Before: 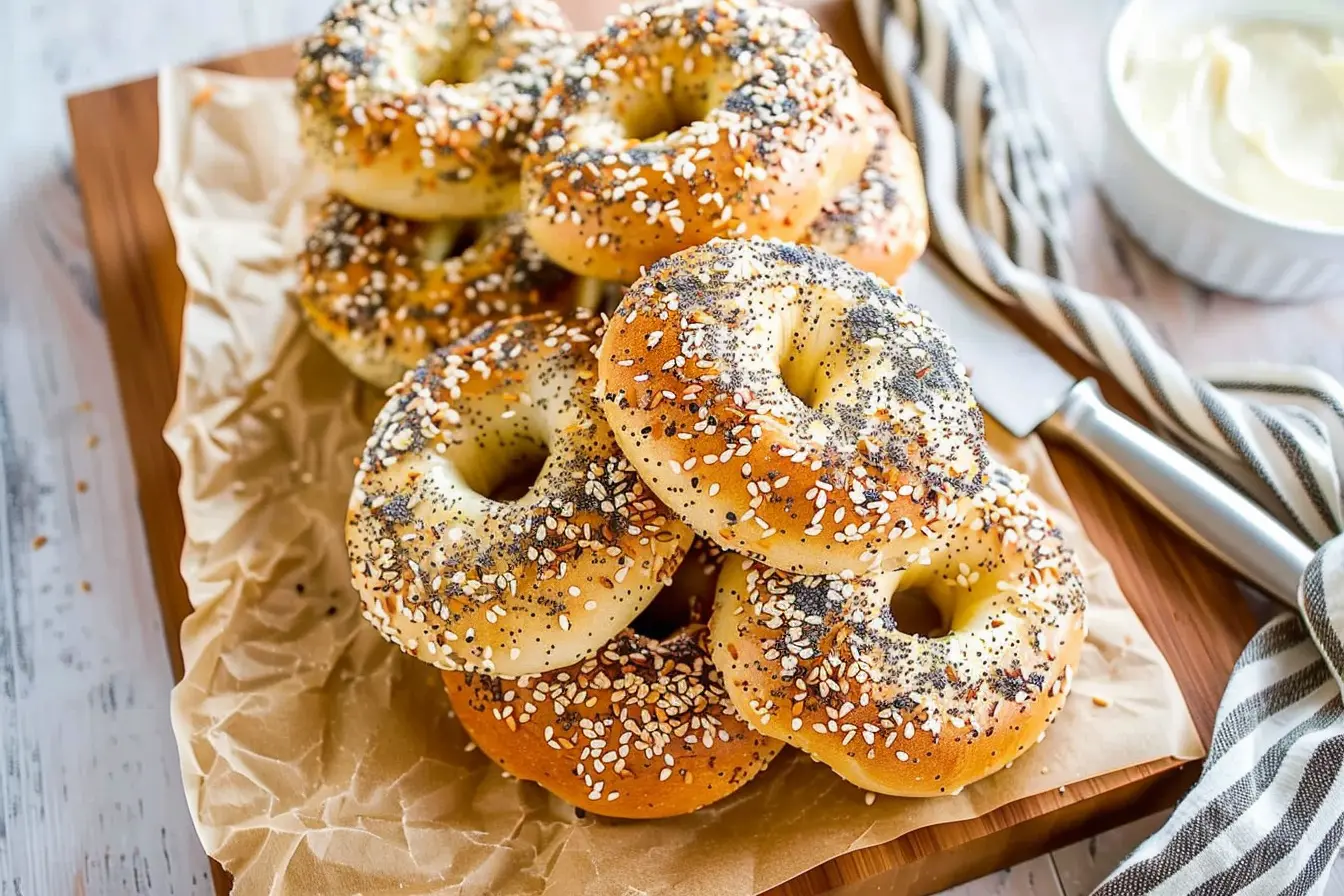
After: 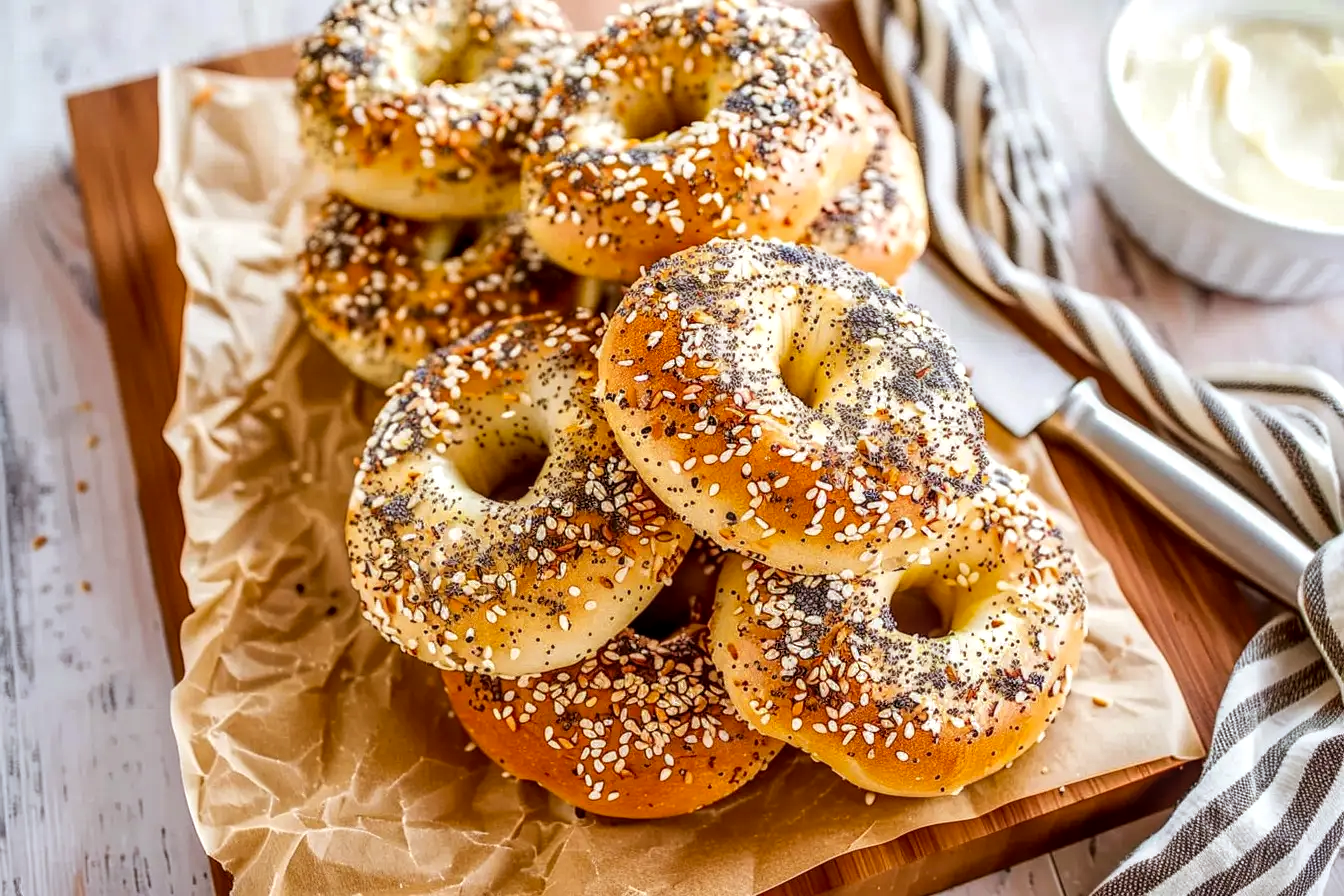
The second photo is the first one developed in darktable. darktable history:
local contrast: detail 130%
rgb levels: mode RGB, independent channels, levels [[0, 0.5, 1], [0, 0.521, 1], [0, 0.536, 1]]
